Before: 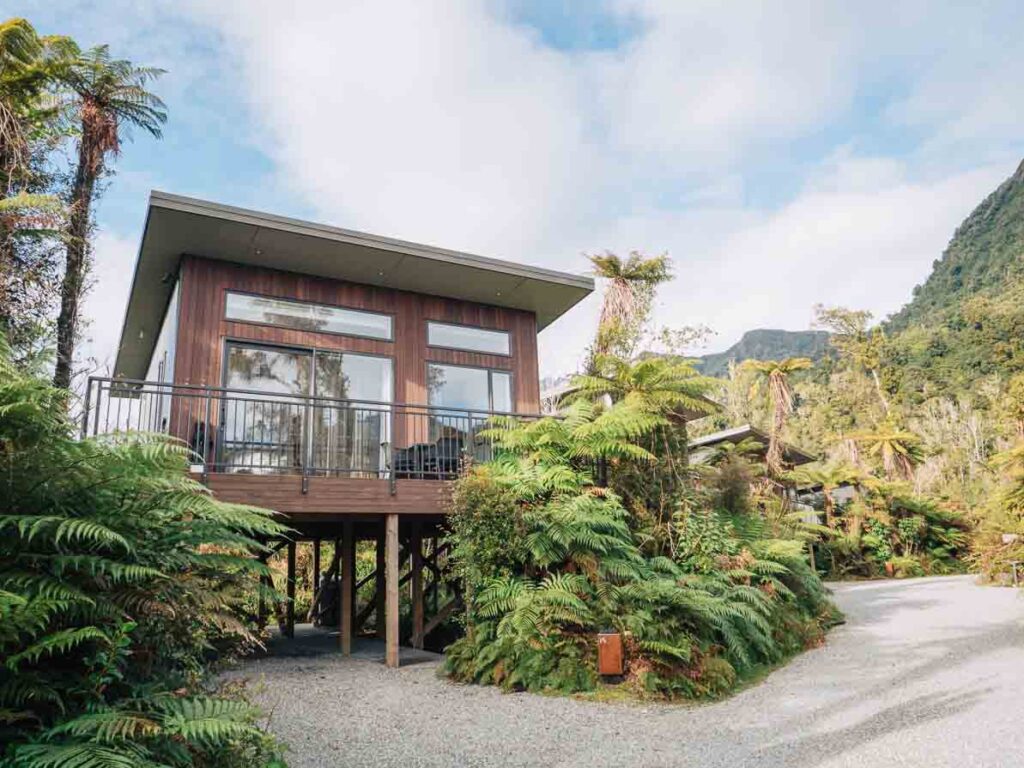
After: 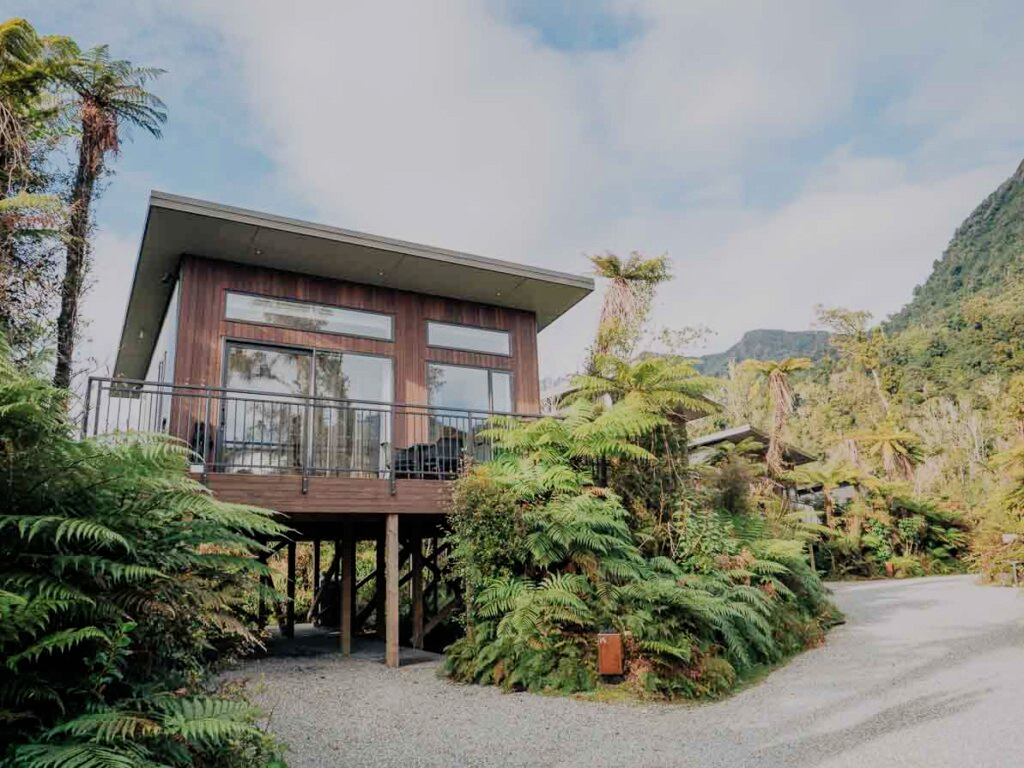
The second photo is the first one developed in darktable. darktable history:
exposure: exposure -0.177 EV, compensate highlight preservation false
filmic rgb: black relative exposure -7.65 EV, white relative exposure 4.56 EV, hardness 3.61
